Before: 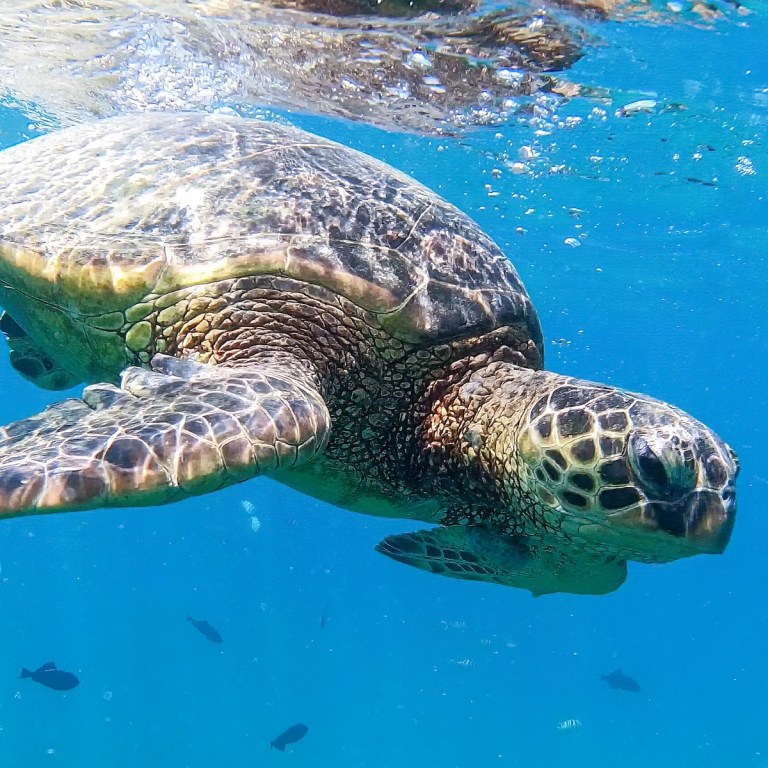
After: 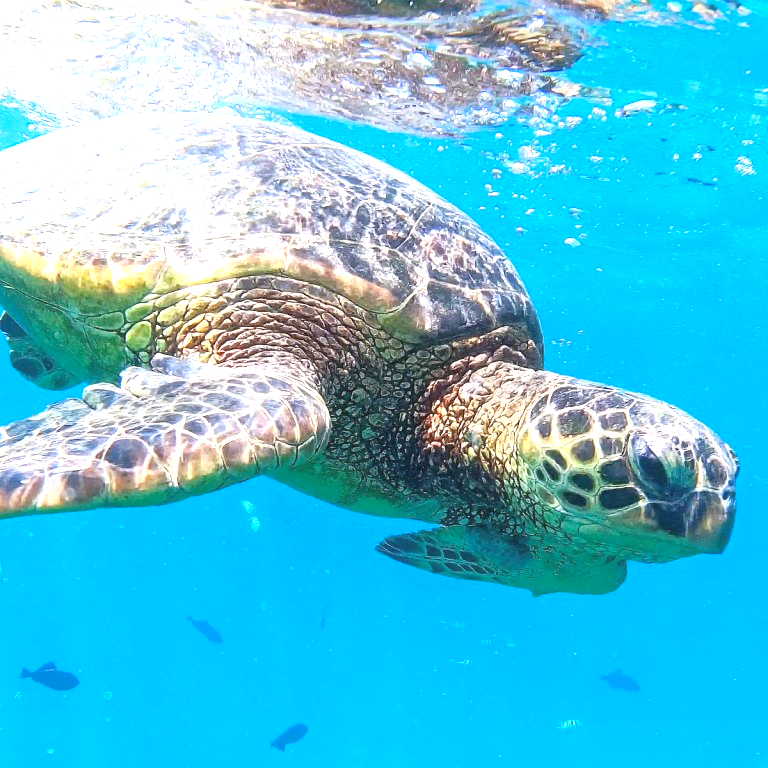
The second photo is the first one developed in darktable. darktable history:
contrast brightness saturation: contrast -0.1, brightness 0.05, saturation 0.08
exposure: exposure 1.061 EV, compensate highlight preservation false
tone equalizer: on, module defaults
